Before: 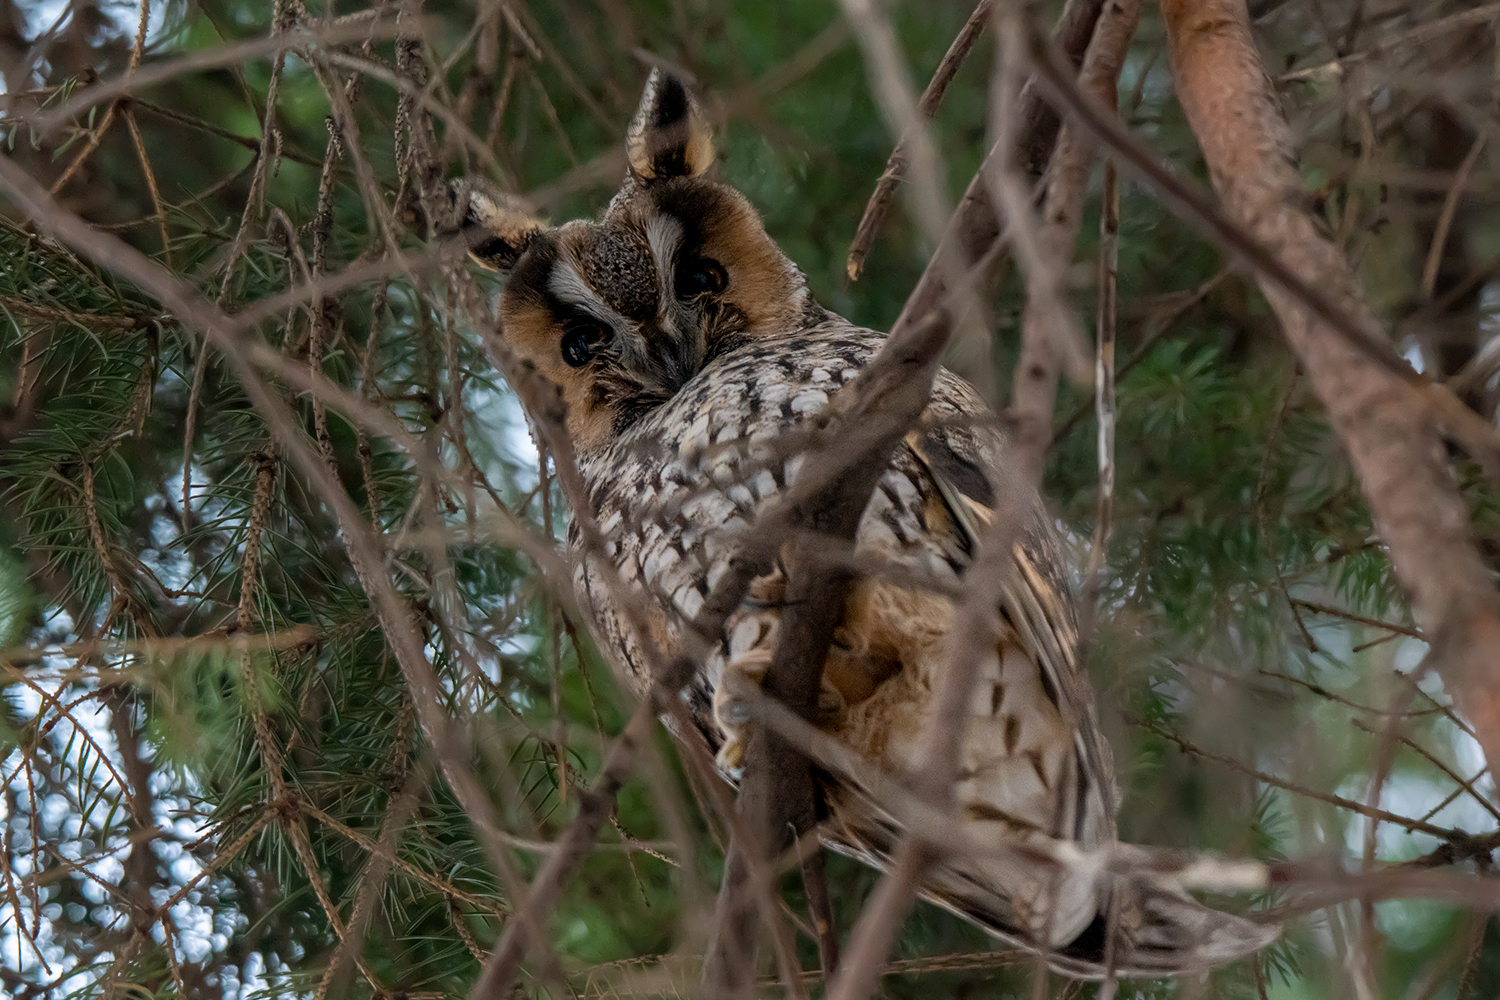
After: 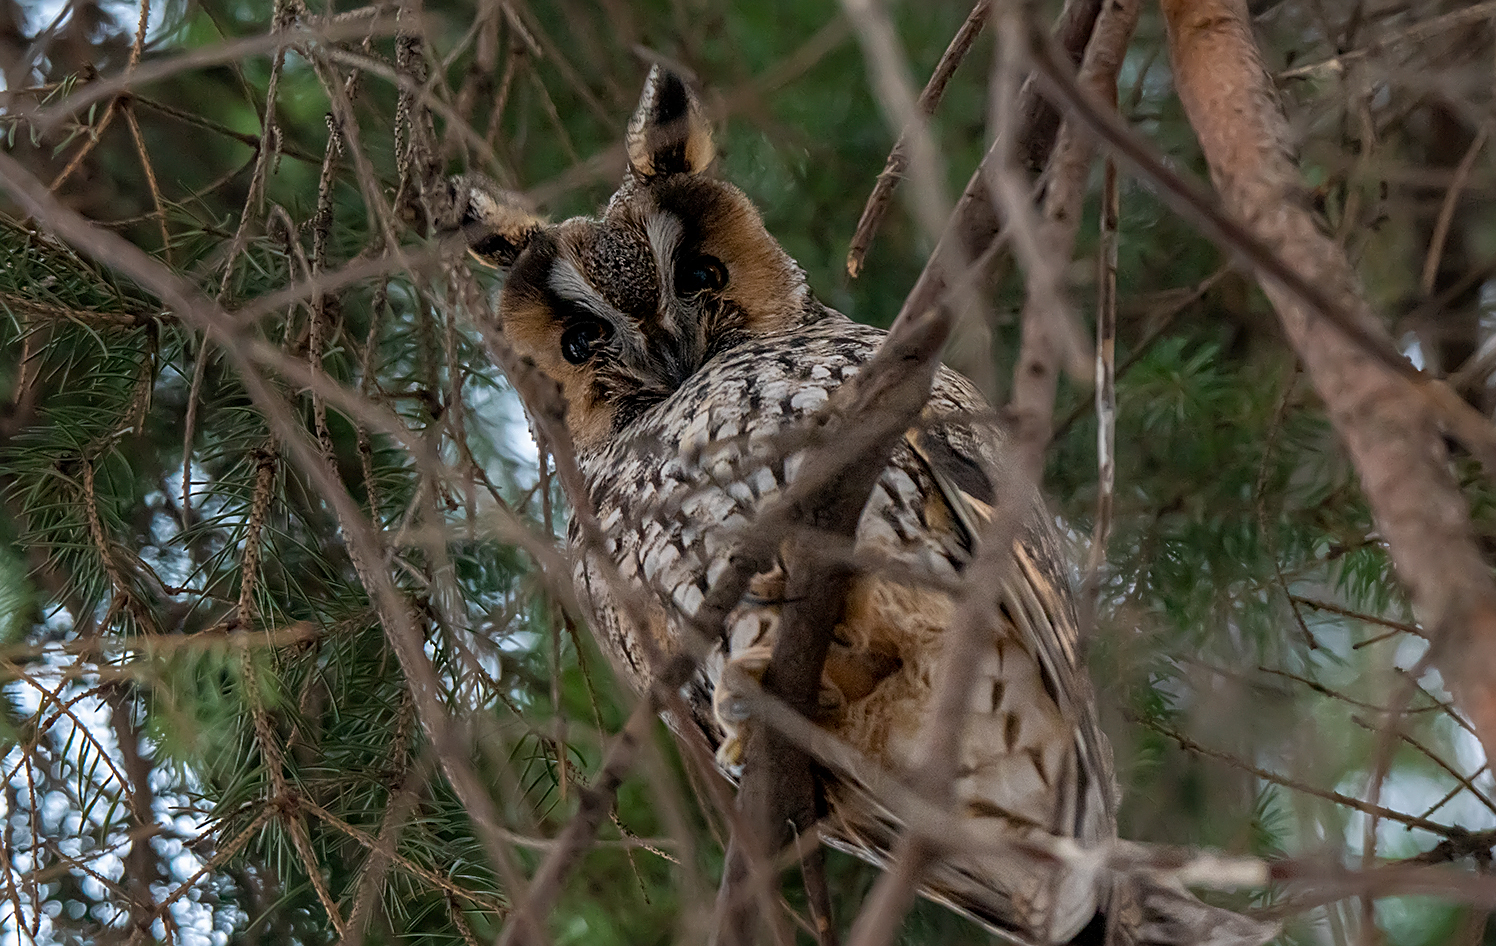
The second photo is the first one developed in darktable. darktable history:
crop: top 0.313%, right 0.262%, bottom 5.02%
sharpen: on, module defaults
